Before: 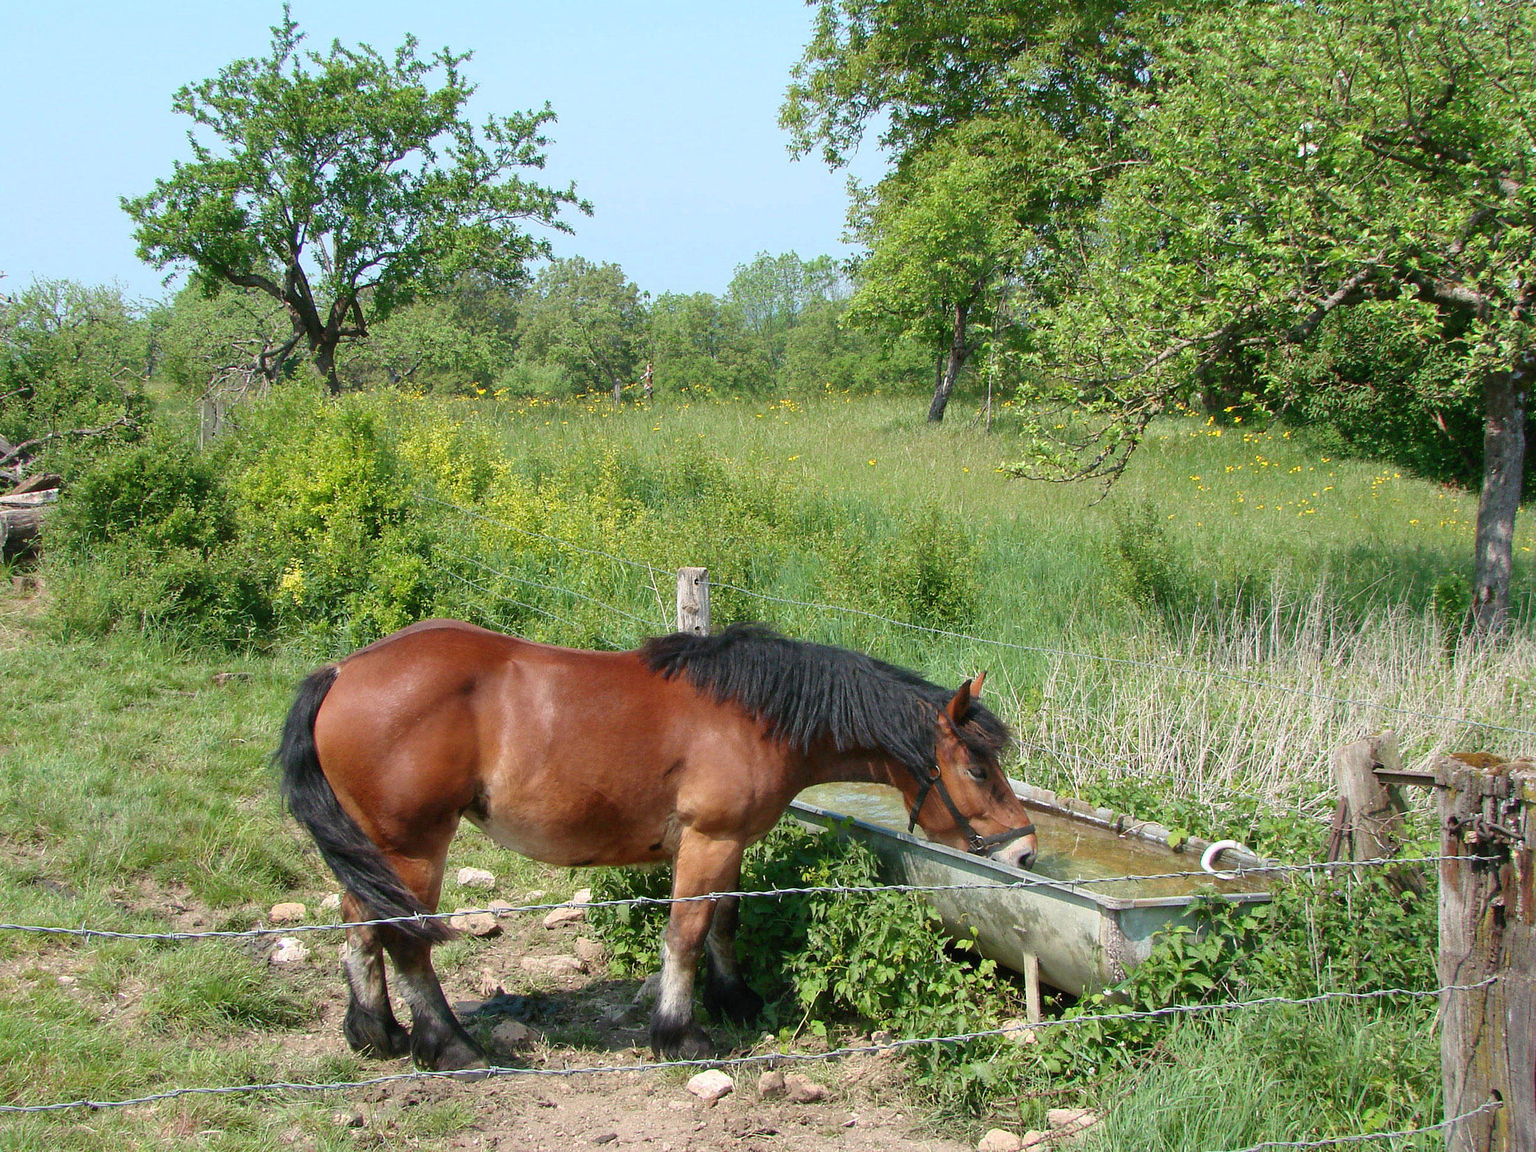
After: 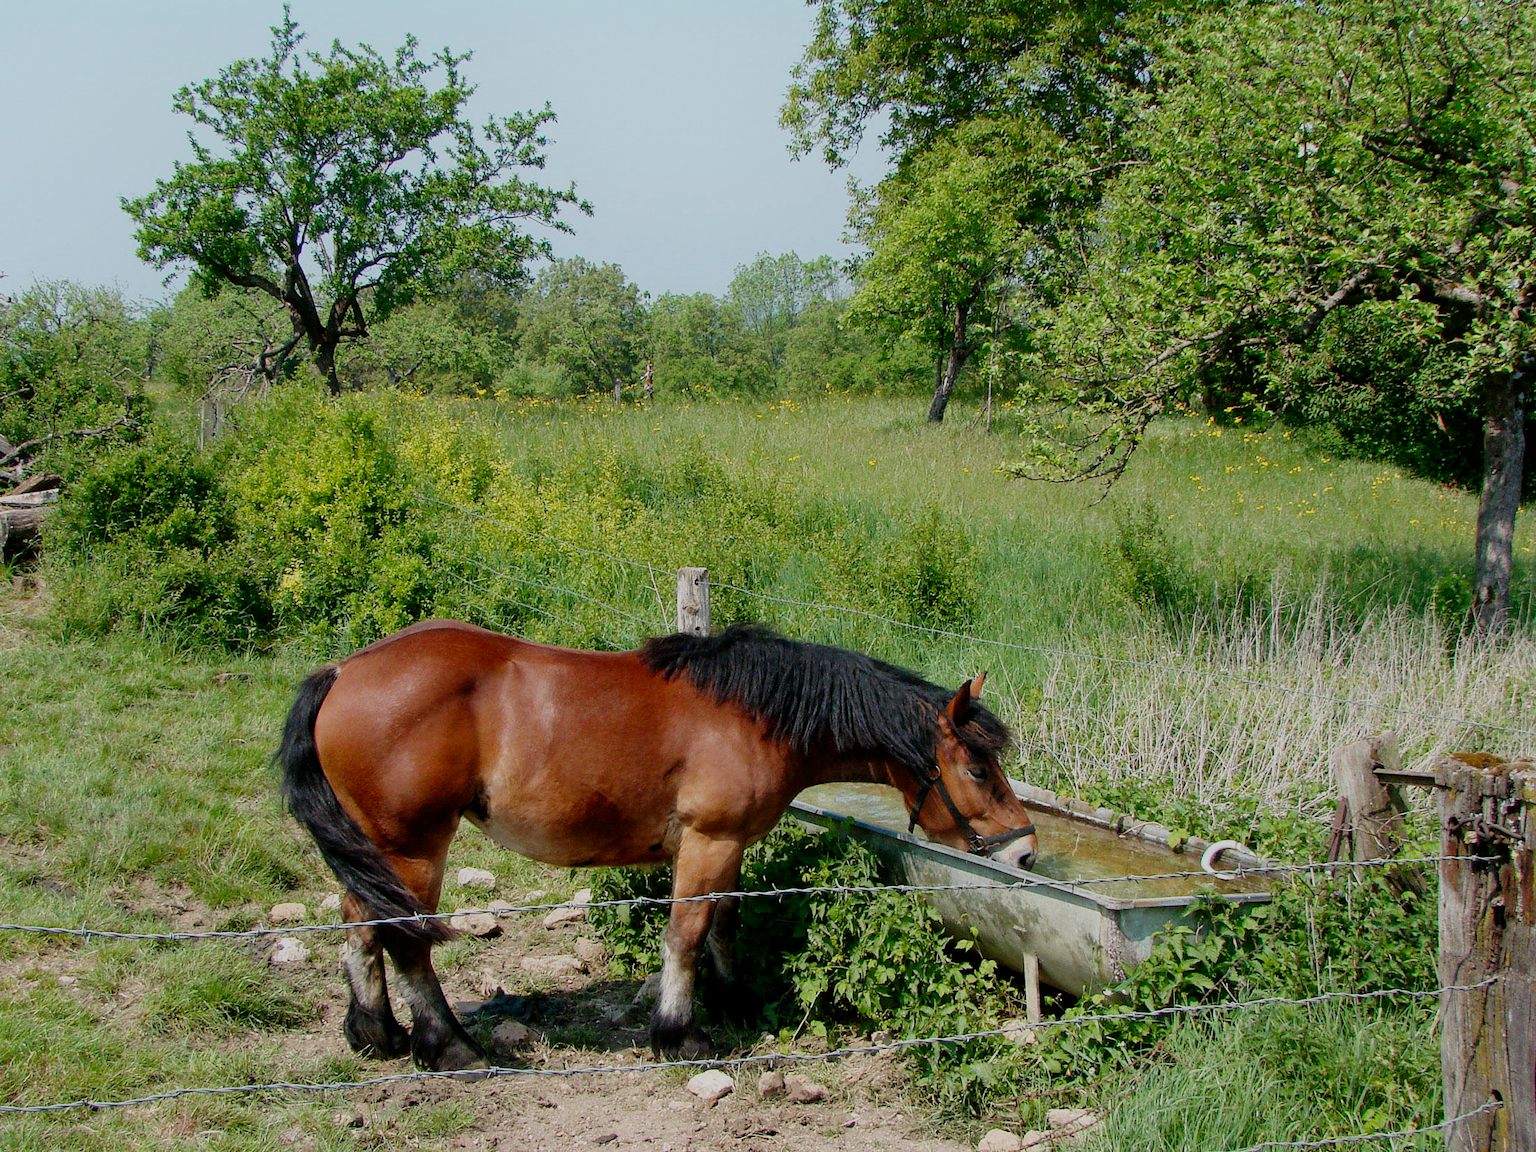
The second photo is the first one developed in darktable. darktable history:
shadows and highlights: shadows 0, highlights 40
filmic rgb: middle gray luminance 29%, black relative exposure -10.3 EV, white relative exposure 5.5 EV, threshold 6 EV, target black luminance 0%, hardness 3.95, latitude 2.04%, contrast 1.132, highlights saturation mix 5%, shadows ↔ highlights balance 15.11%, preserve chrominance no, color science v3 (2019), use custom middle-gray values true, iterations of high-quality reconstruction 0, enable highlight reconstruction true
exposure: exposure 0.217 EV, compensate highlight preservation false
